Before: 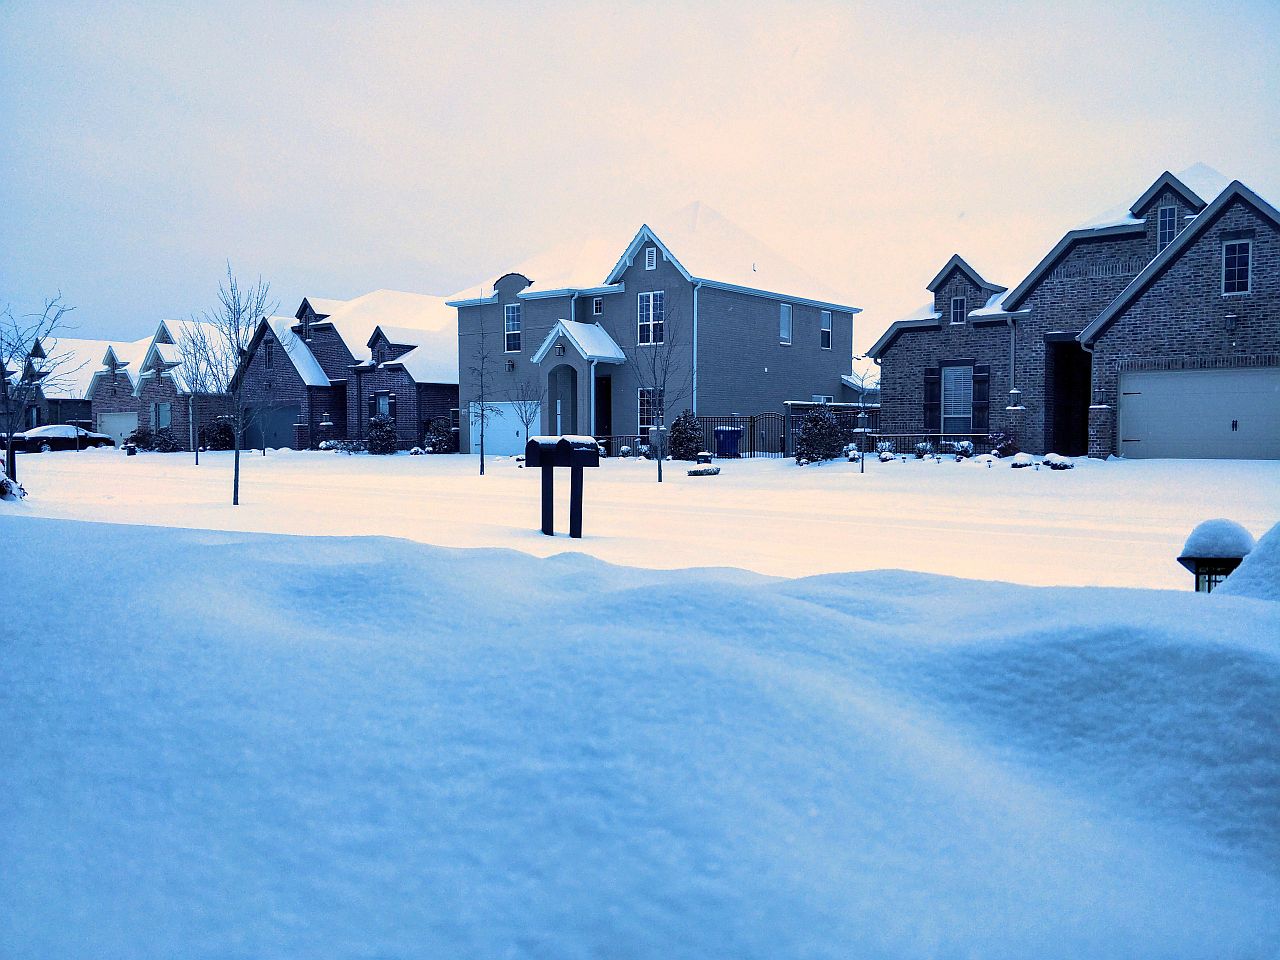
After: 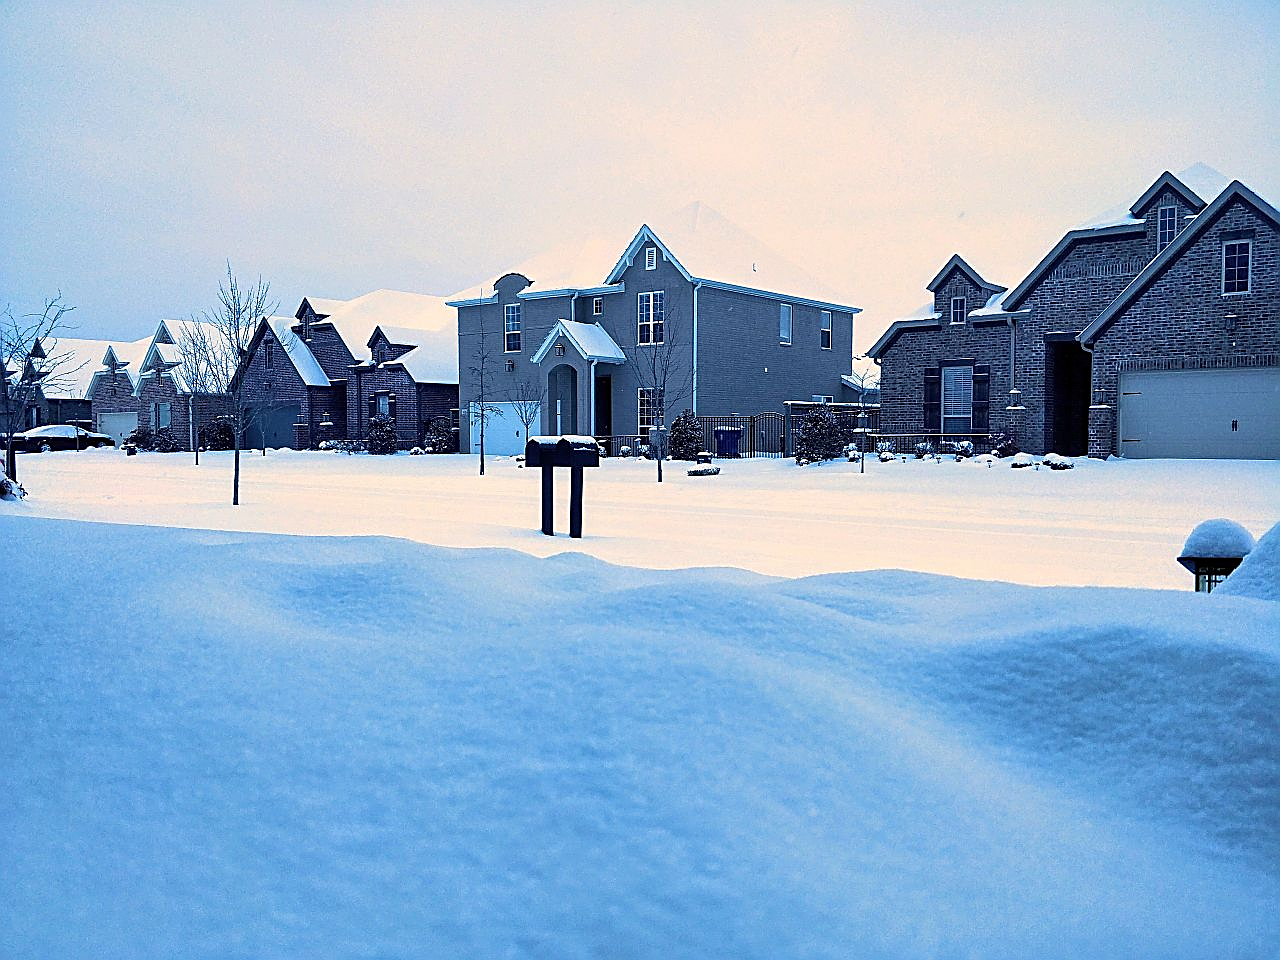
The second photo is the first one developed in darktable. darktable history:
sharpen: amount 0.733
